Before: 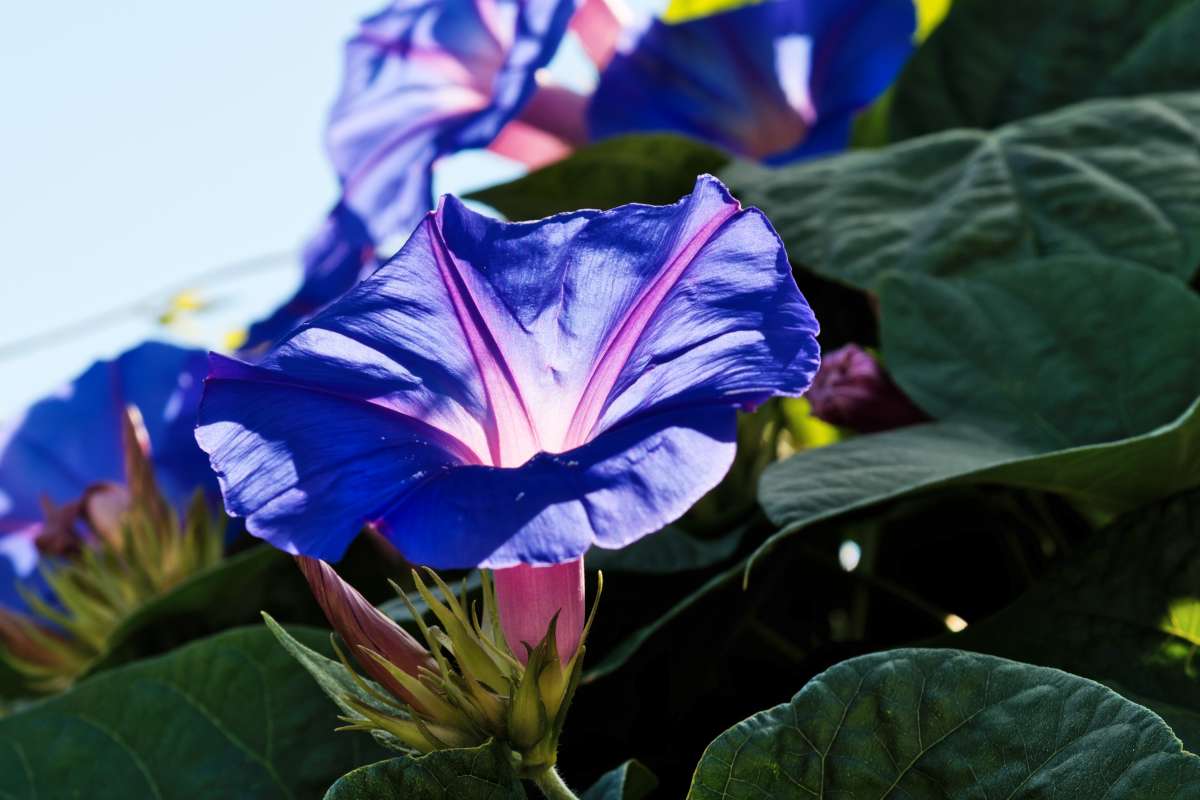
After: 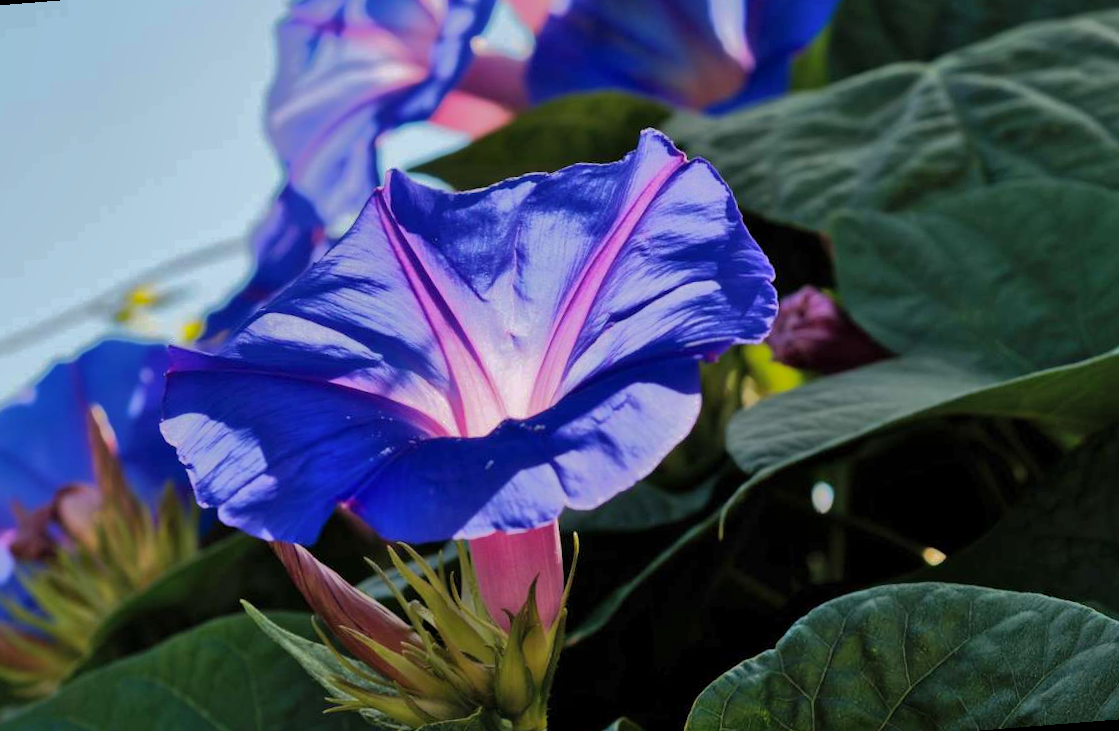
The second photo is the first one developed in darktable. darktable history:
rotate and perspective: rotation -4.57°, crop left 0.054, crop right 0.944, crop top 0.087, crop bottom 0.914
crop: top 1.049%, right 0.001%
shadows and highlights: shadows 38.43, highlights -74.54
